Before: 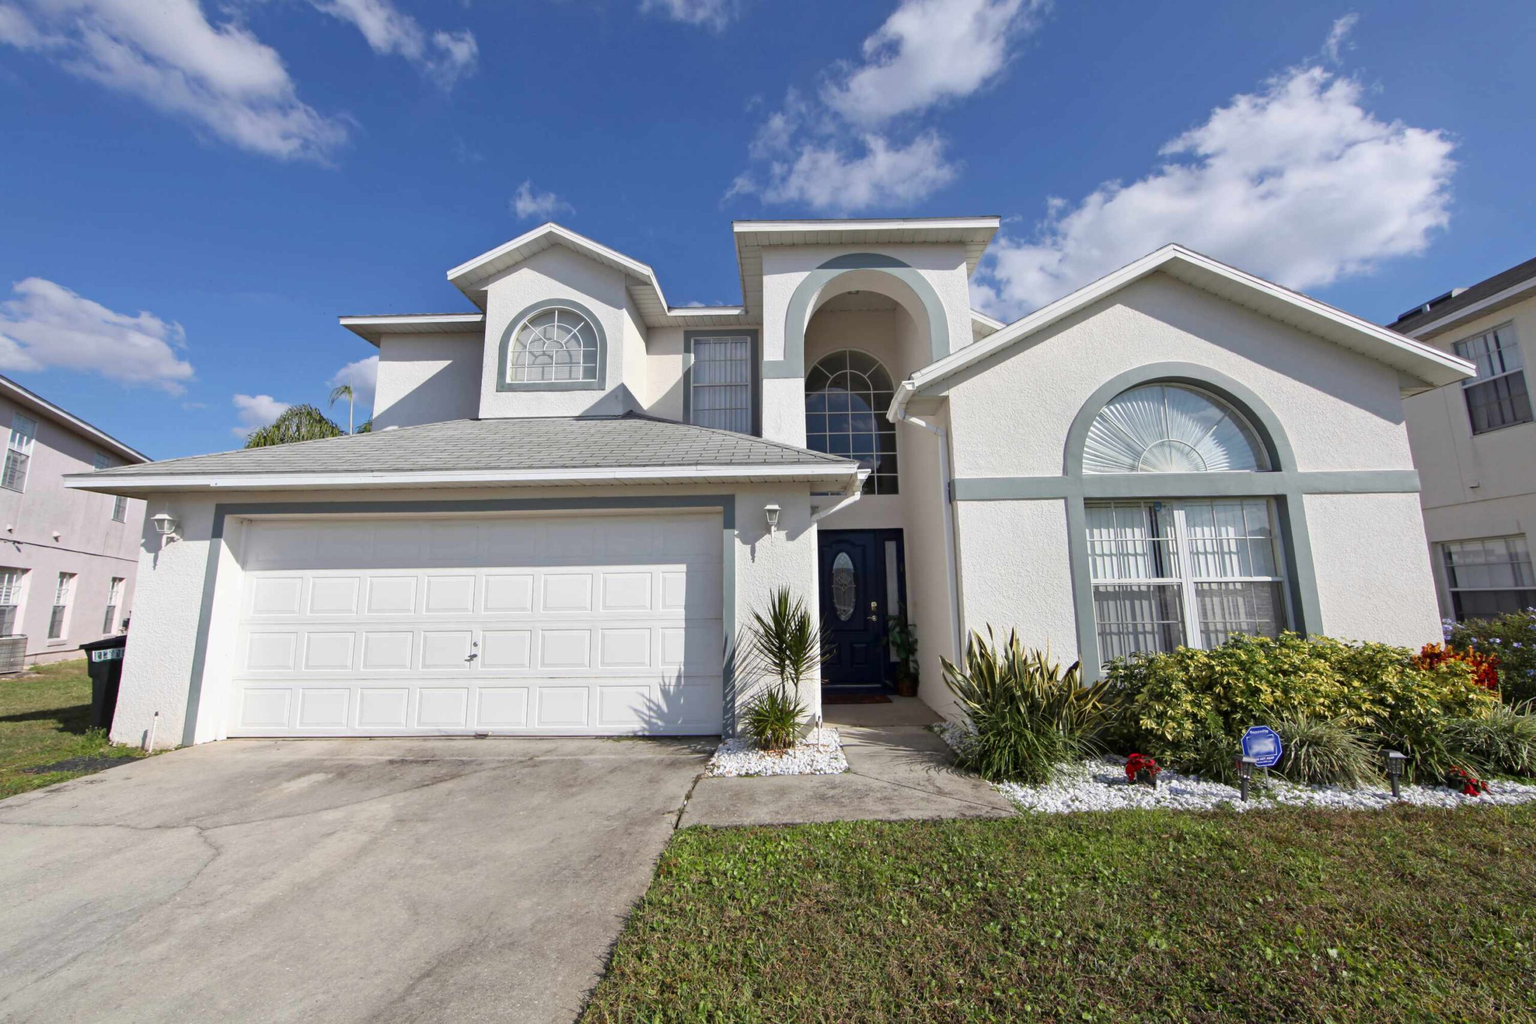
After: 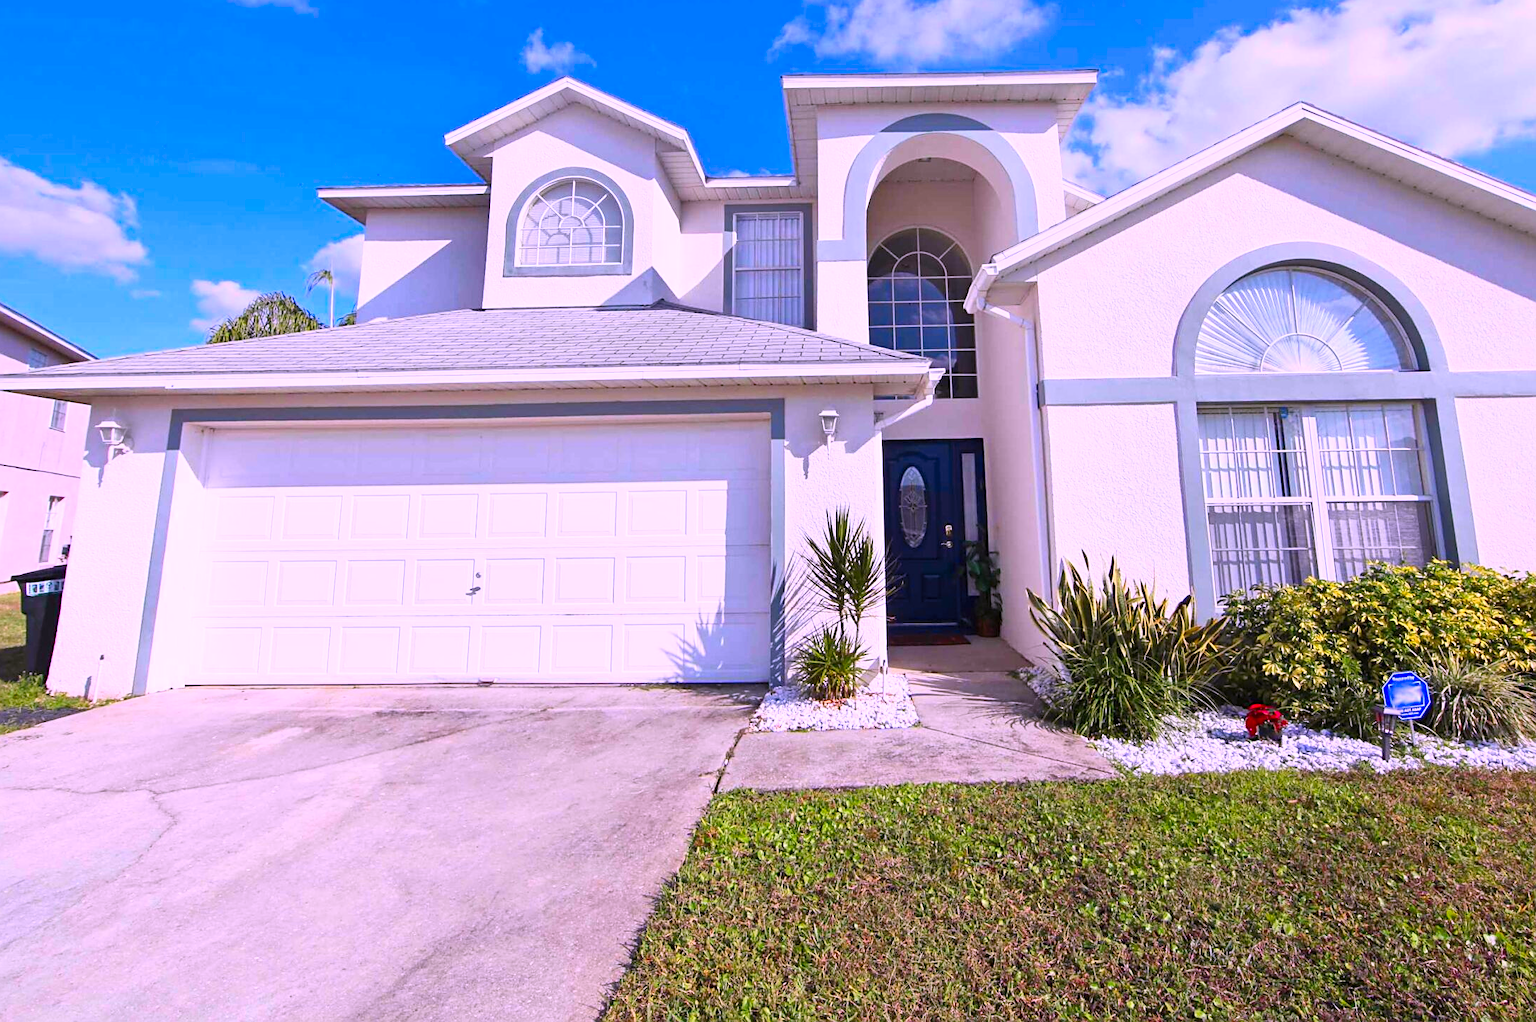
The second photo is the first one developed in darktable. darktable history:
crop and rotate: left 4.587%, top 15.366%, right 10.683%
exposure: black level correction 0, compensate highlight preservation false
color calibration: output R [1.063, -0.012, -0.003, 0], output B [-0.079, 0.047, 1, 0], illuminant as shot in camera, x 0.377, y 0.393, temperature 4174.71 K
sharpen: on, module defaults
contrast brightness saturation: contrast 0.202, brightness 0.201, saturation 0.785
